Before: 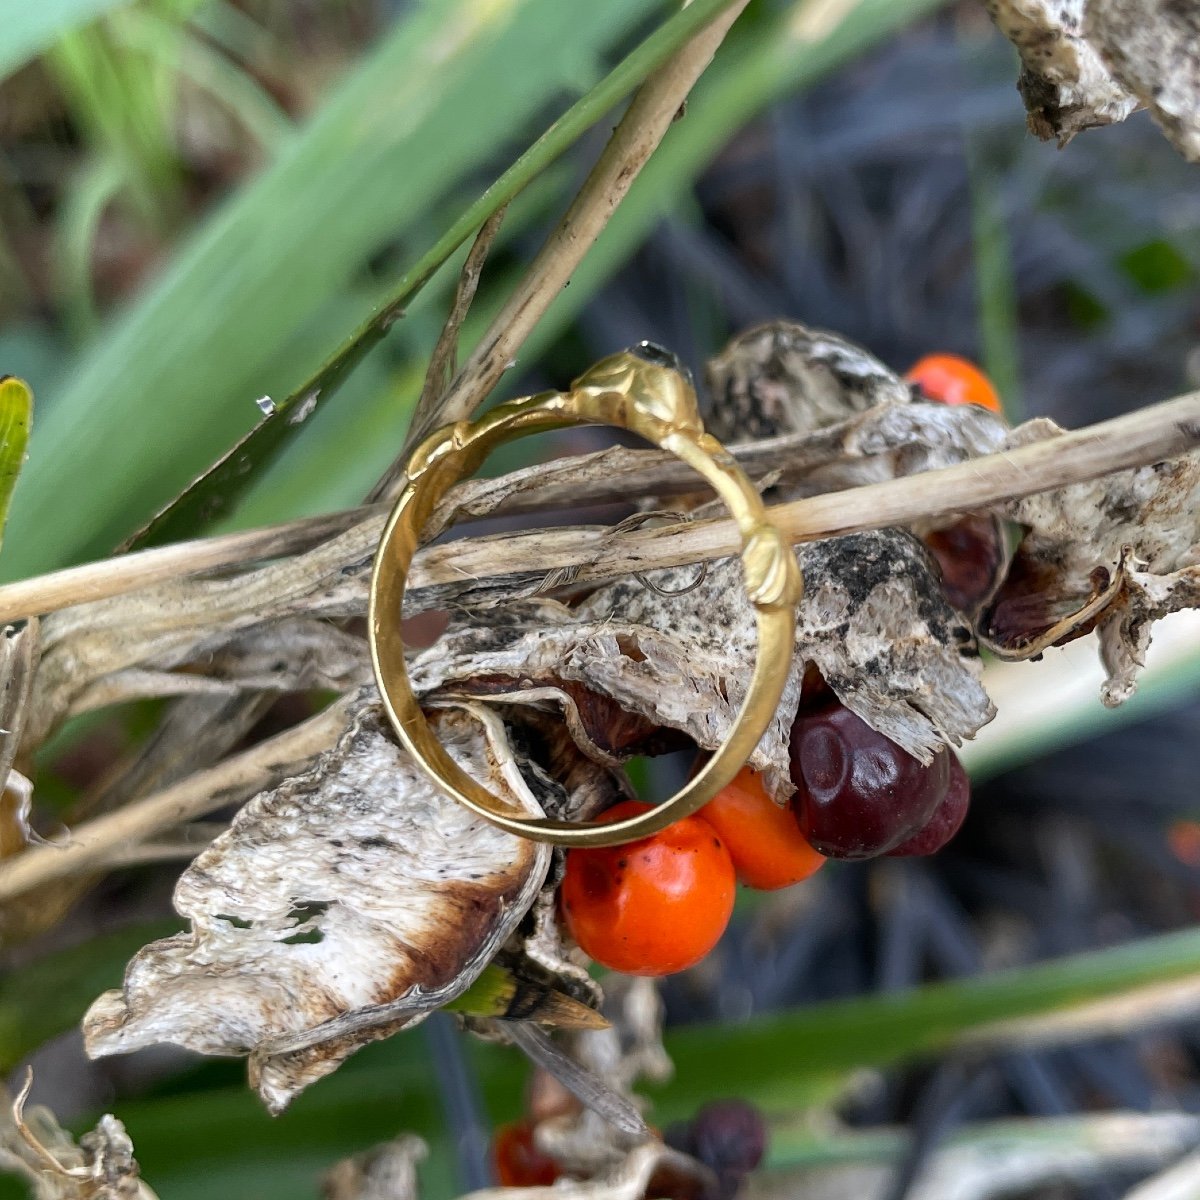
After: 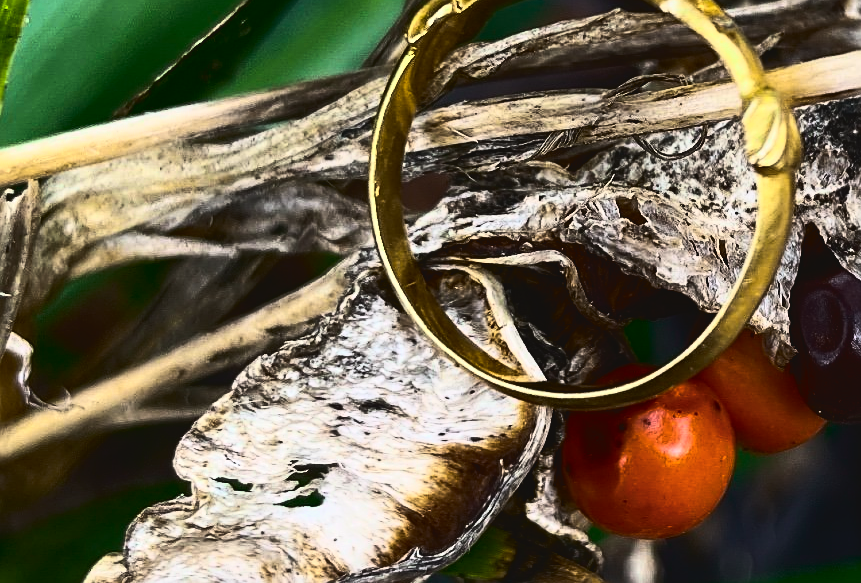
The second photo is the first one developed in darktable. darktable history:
sharpen: on, module defaults
crop: top 36.456%, right 28.18%, bottom 14.959%
tone curve: curves: ch0 [(0, 0.049) (0.113, 0.084) (0.285, 0.301) (0.673, 0.796) (0.845, 0.932) (0.994, 0.971)]; ch1 [(0, 0) (0.456, 0.424) (0.498, 0.5) (0.57, 0.557) (0.631, 0.635) (1, 1)]; ch2 [(0, 0) (0.395, 0.398) (0.44, 0.456) (0.502, 0.507) (0.55, 0.559) (0.67, 0.702) (1, 1)], color space Lab, independent channels, preserve colors none
color balance rgb: linear chroma grading › global chroma 42.342%, perceptual saturation grading › global saturation 0.304%, perceptual brilliance grading › highlights 1.836%, perceptual brilliance grading › mid-tones -49.479%, perceptual brilliance grading › shadows -49.527%, global vibrance 20.318%
